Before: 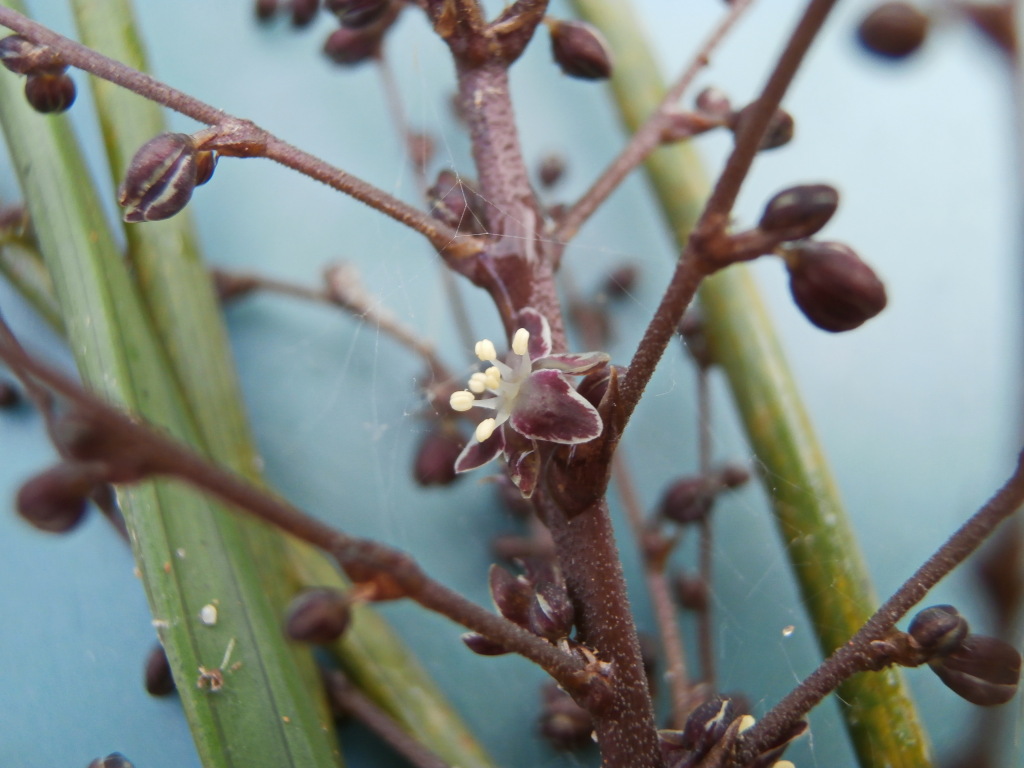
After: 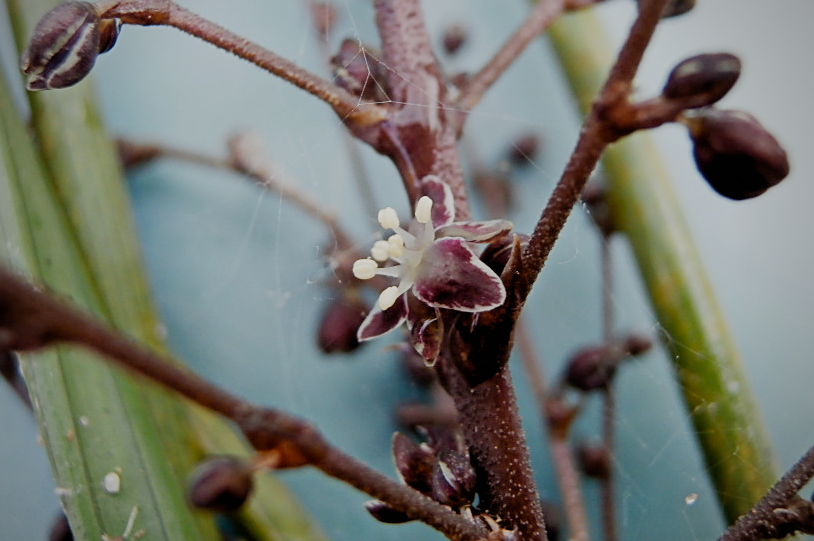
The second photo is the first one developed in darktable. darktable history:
vignetting: unbound false
sharpen: on, module defaults
filmic rgb: black relative exposure -7.09 EV, white relative exposure 5.38 EV, hardness 3.02, preserve chrominance no, color science v5 (2021)
crop: left 9.509%, top 17.233%, right 10.904%, bottom 12.318%
exposure: black level correction 0.009, exposure 0.016 EV, compensate exposure bias true, compensate highlight preservation false
